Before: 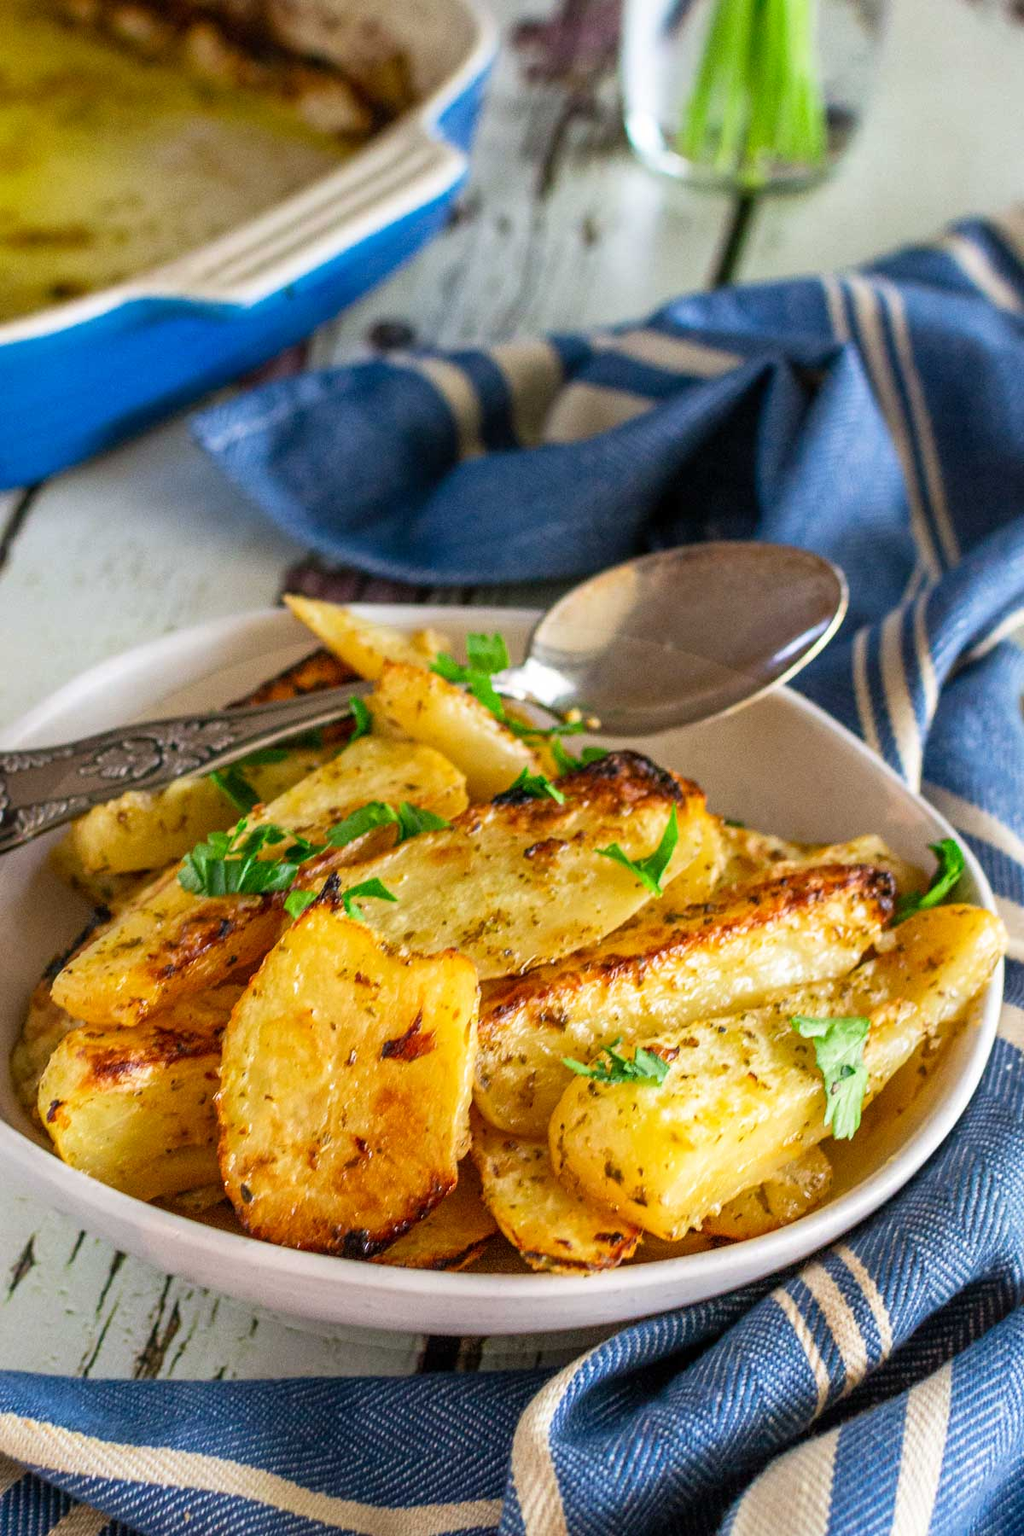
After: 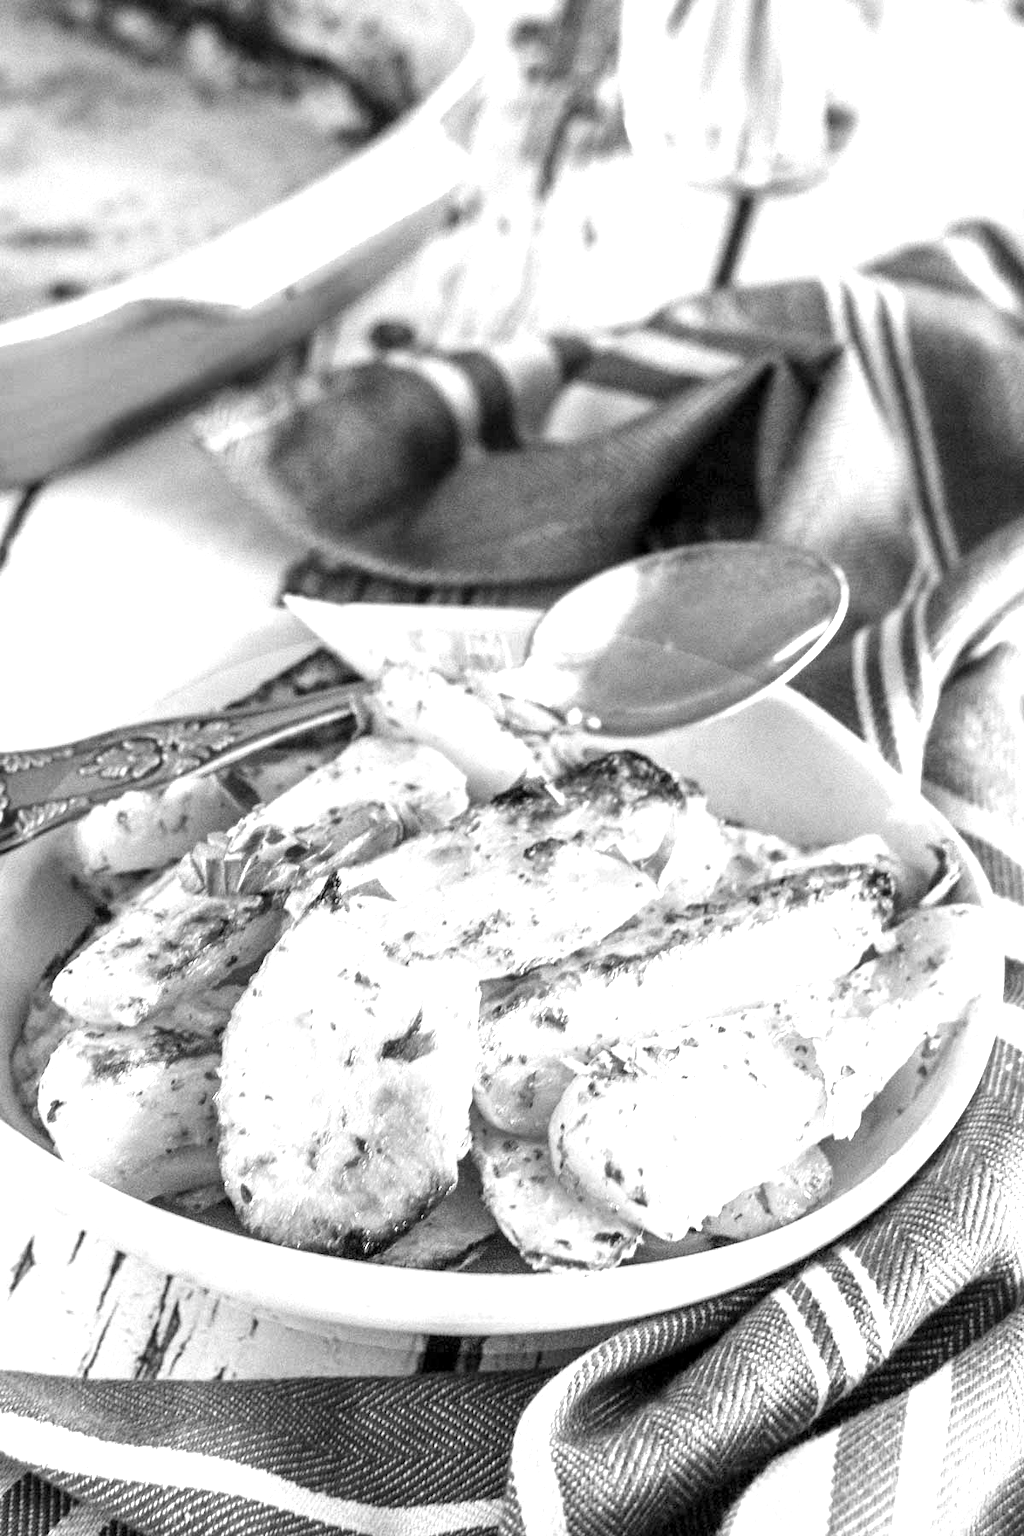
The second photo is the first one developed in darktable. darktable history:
rotate and perspective: automatic cropping off
color zones: curves: ch0 [(0, 0.511) (0.143, 0.531) (0.286, 0.56) (0.429, 0.5) (0.571, 0.5) (0.714, 0.5) (0.857, 0.5) (1, 0.5)]; ch1 [(0, 0.525) (0.143, 0.705) (0.286, 0.715) (0.429, 0.35) (0.571, 0.35) (0.714, 0.35) (0.857, 0.4) (1, 0.4)]; ch2 [(0, 0.572) (0.143, 0.512) (0.286, 0.473) (0.429, 0.45) (0.571, 0.5) (0.714, 0.5) (0.857, 0.518) (1, 0.518)]
monochrome: a 14.95, b -89.96
contrast brightness saturation: contrast 0.1, saturation -0.3
exposure: black level correction 0.001, exposure 1.646 EV, compensate exposure bias true, compensate highlight preservation false
